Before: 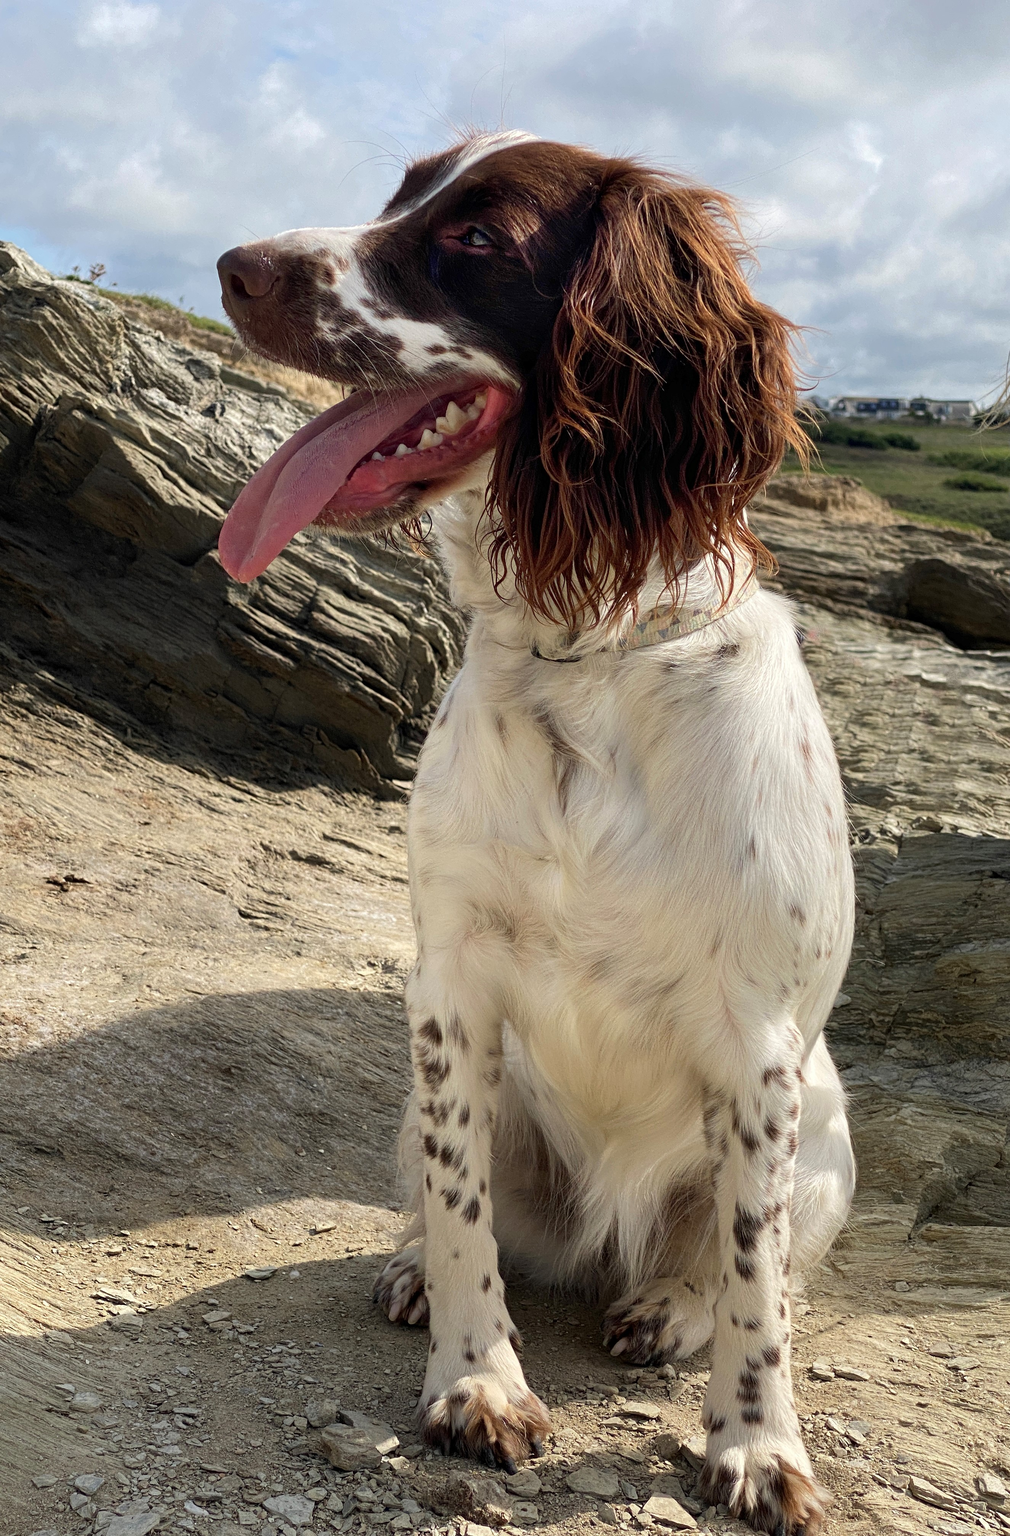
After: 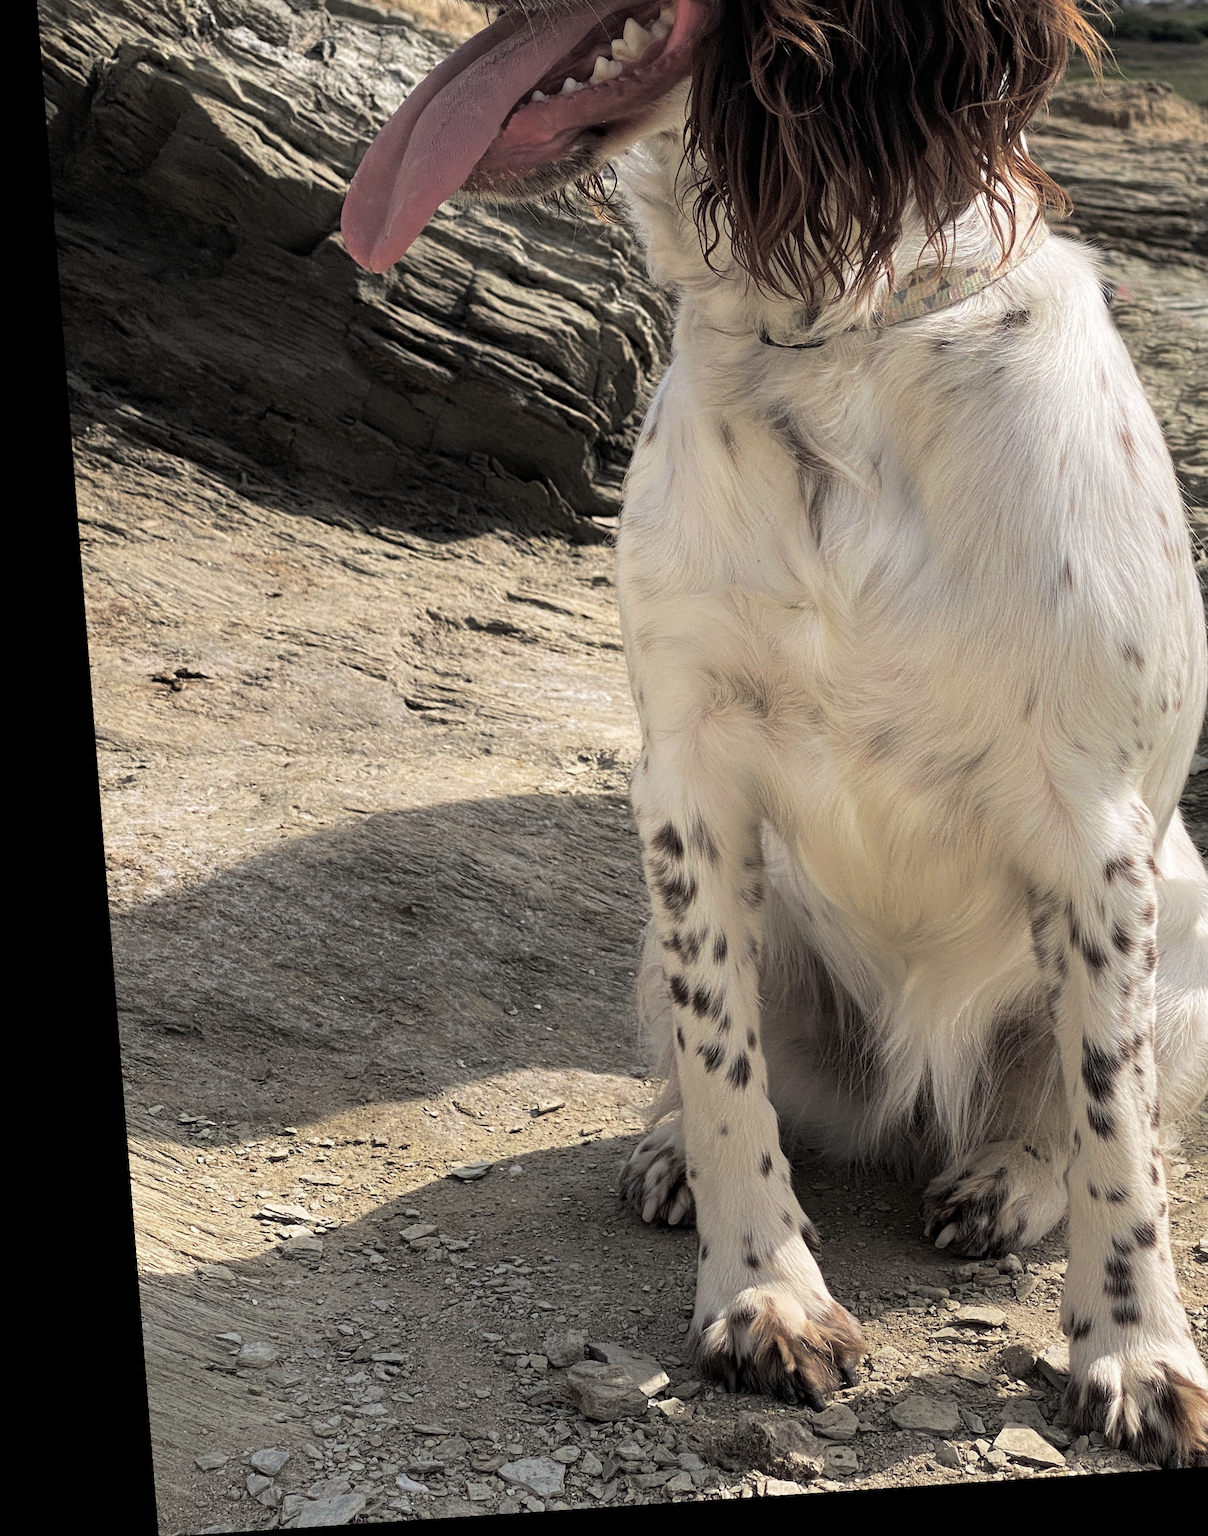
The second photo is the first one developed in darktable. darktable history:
rotate and perspective: rotation -4.2°, shear 0.006, automatic cropping off
white balance: red 1.004, blue 1.024
split-toning: shadows › hue 36°, shadows › saturation 0.05, highlights › hue 10.8°, highlights › saturation 0.15, compress 40%
crop: top 26.531%, right 17.959%
